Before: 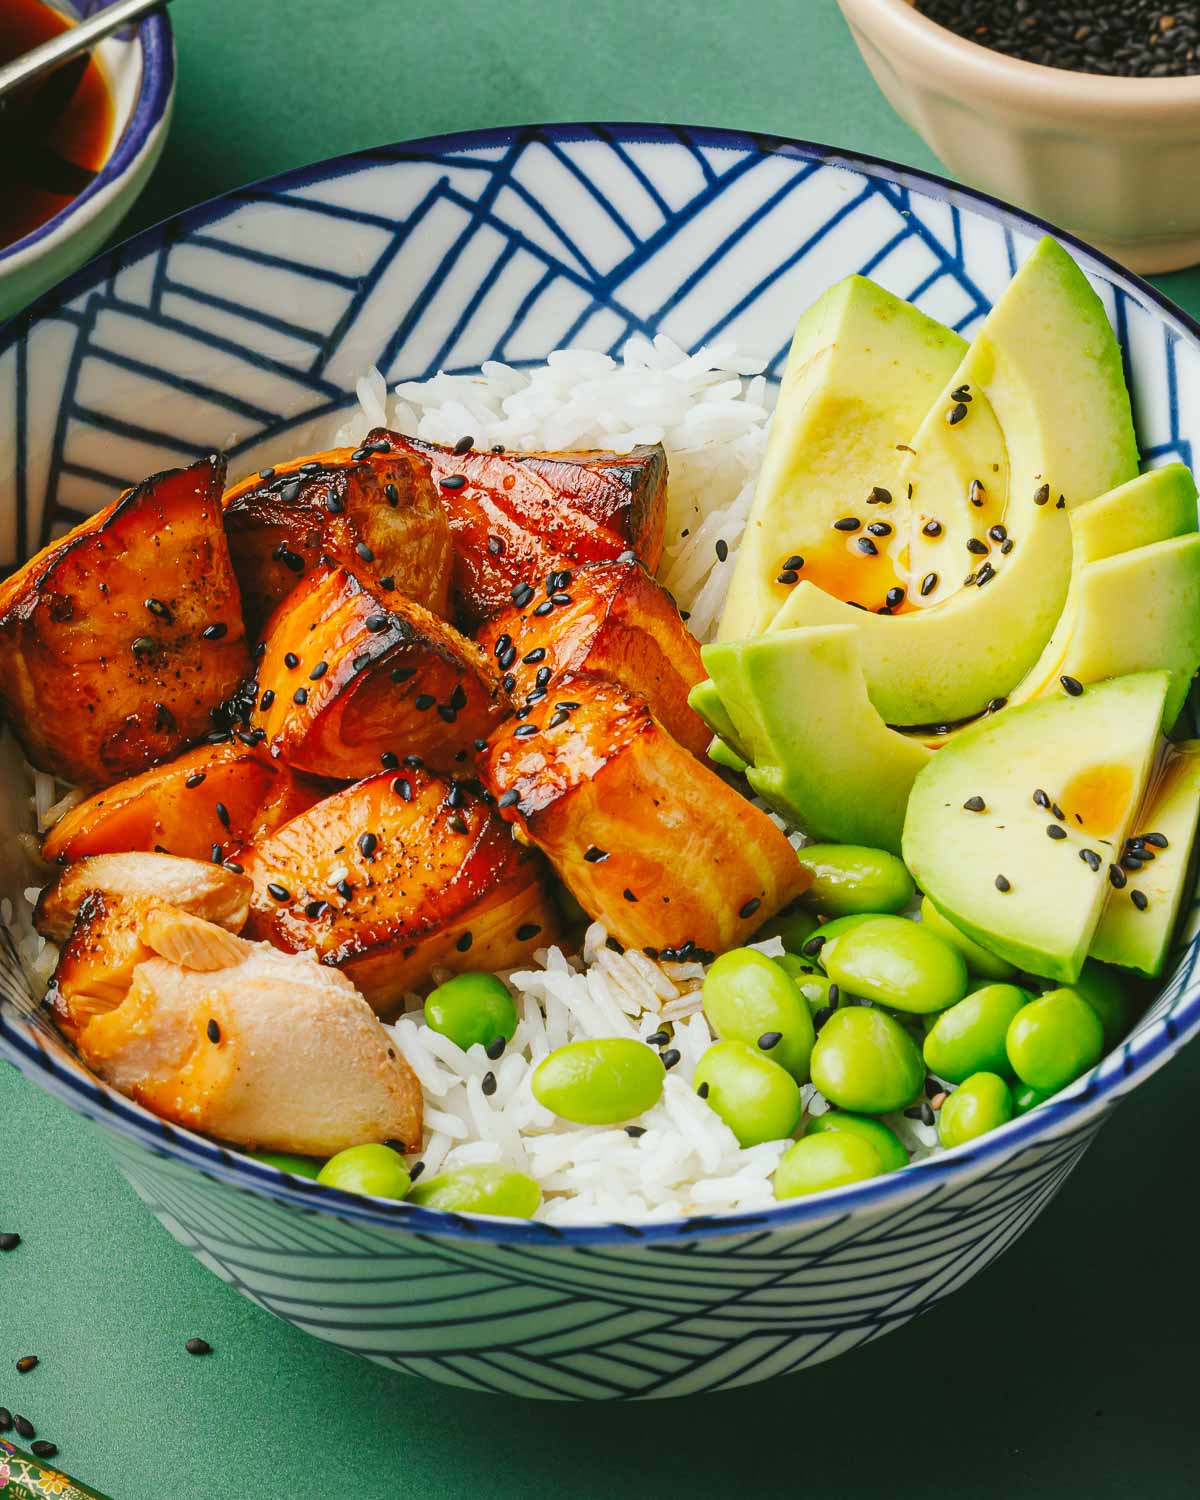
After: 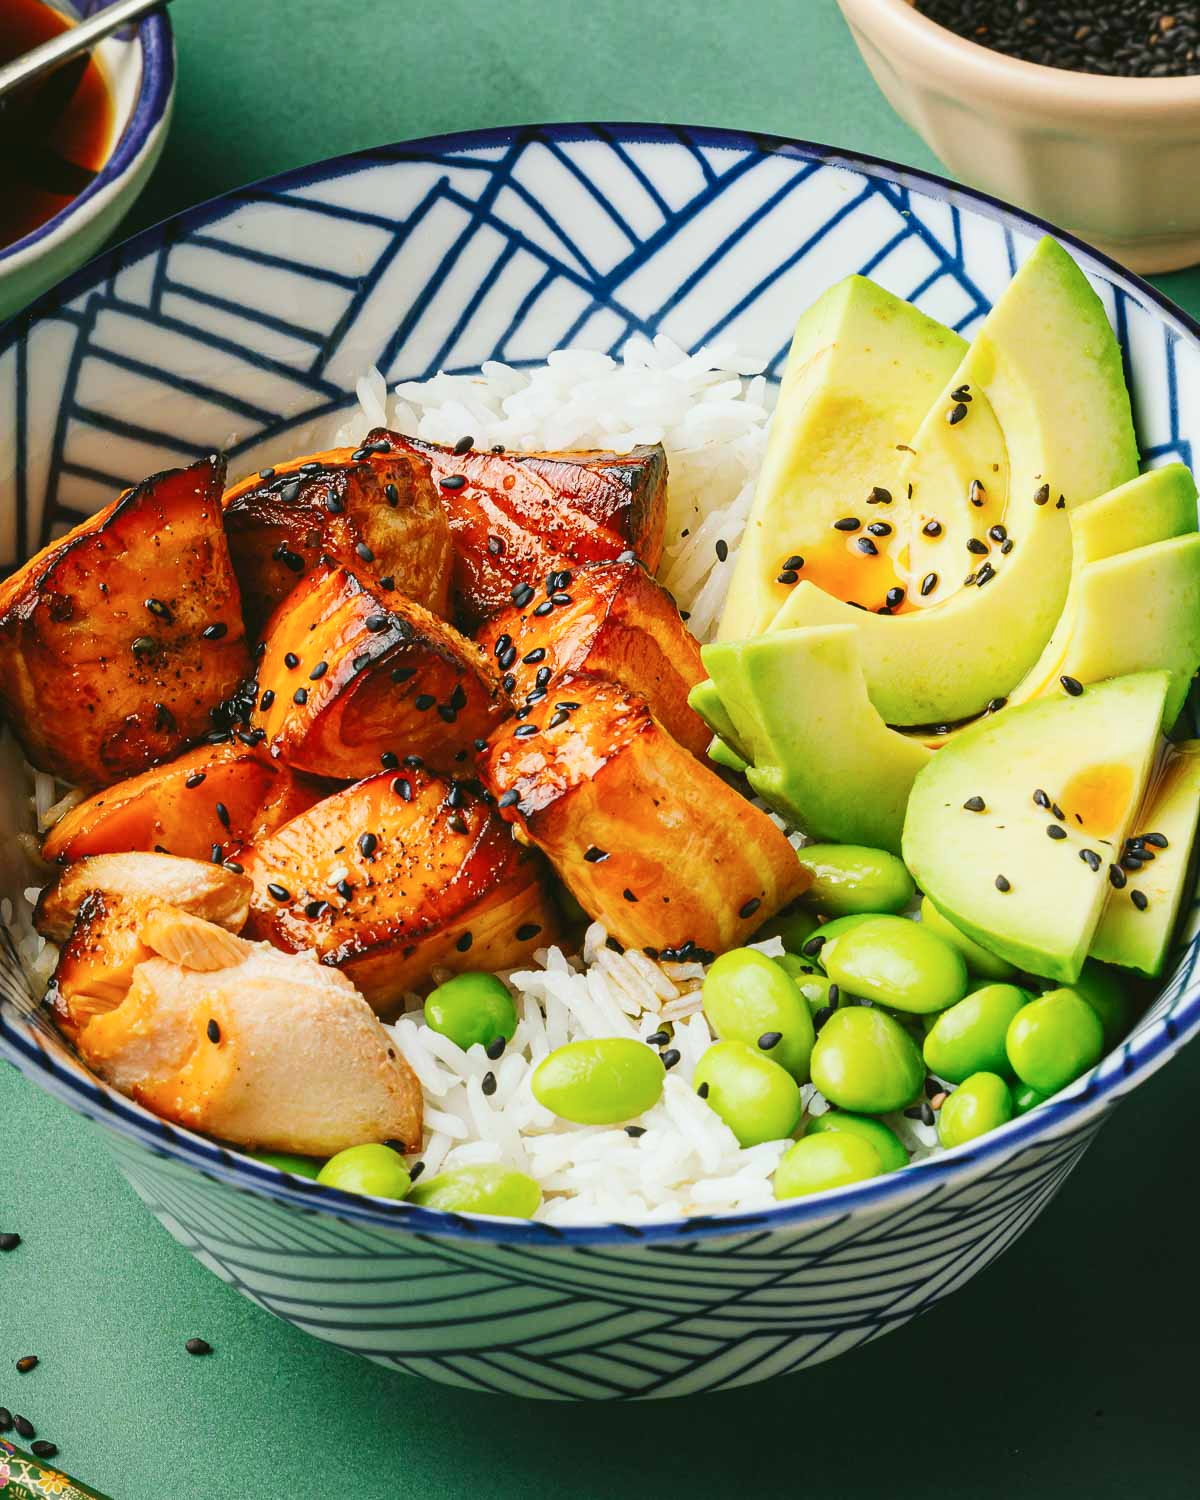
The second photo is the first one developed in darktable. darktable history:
contrast brightness saturation: contrast 0.152, brightness 0.042
